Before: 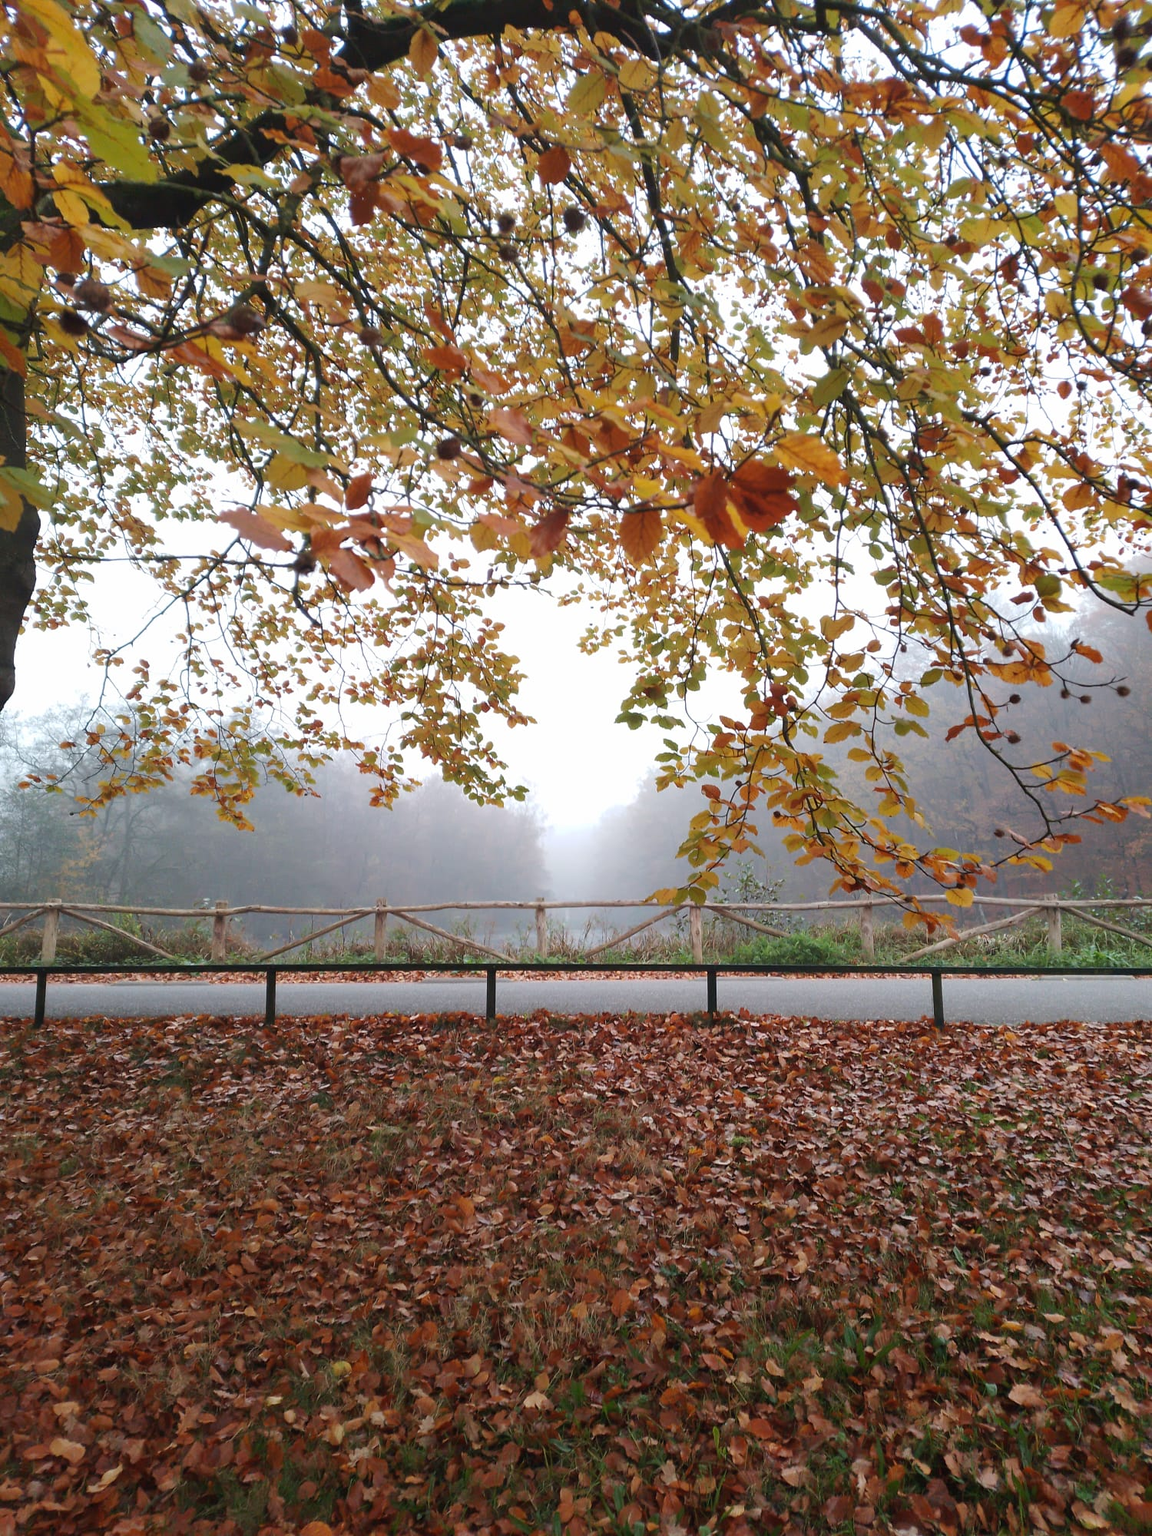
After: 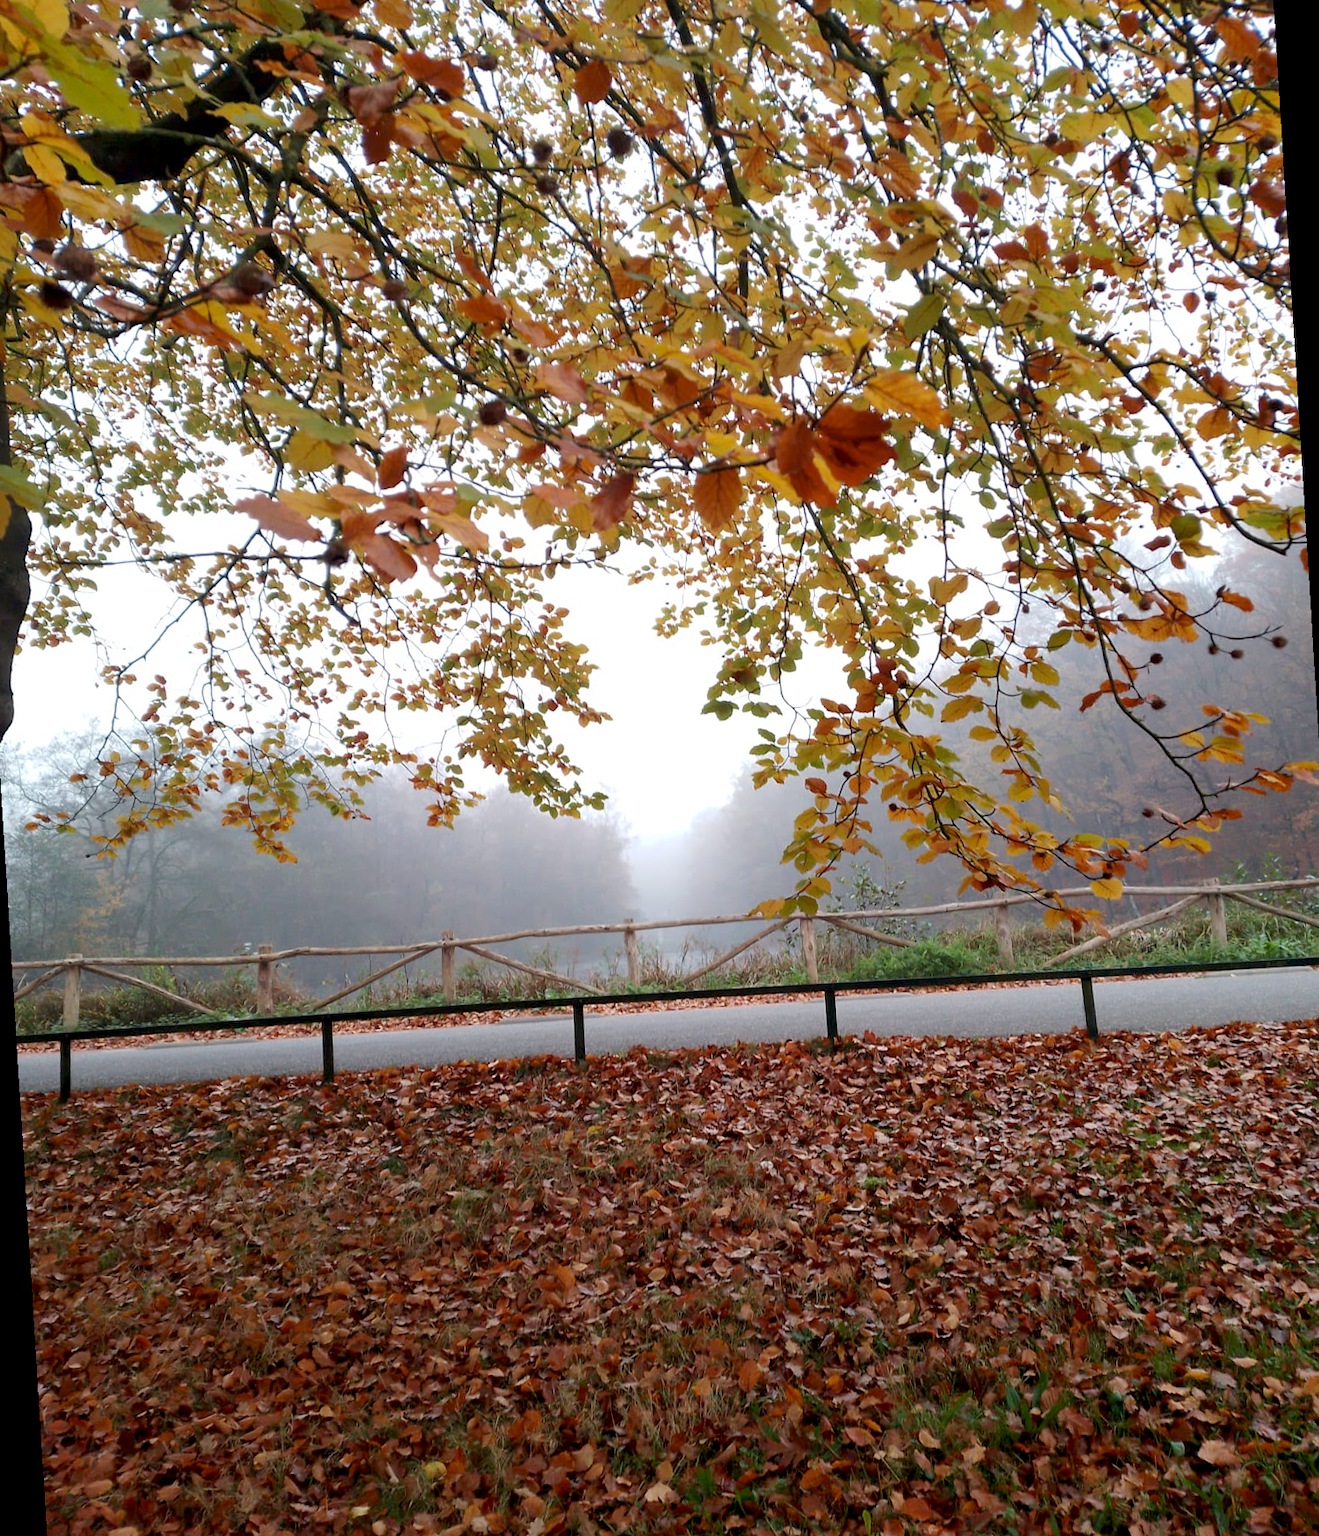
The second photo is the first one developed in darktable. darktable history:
rotate and perspective: rotation -3.52°, crop left 0.036, crop right 0.964, crop top 0.081, crop bottom 0.919
exposure: black level correction 0.01, exposure 0.014 EV, compensate highlight preservation false
